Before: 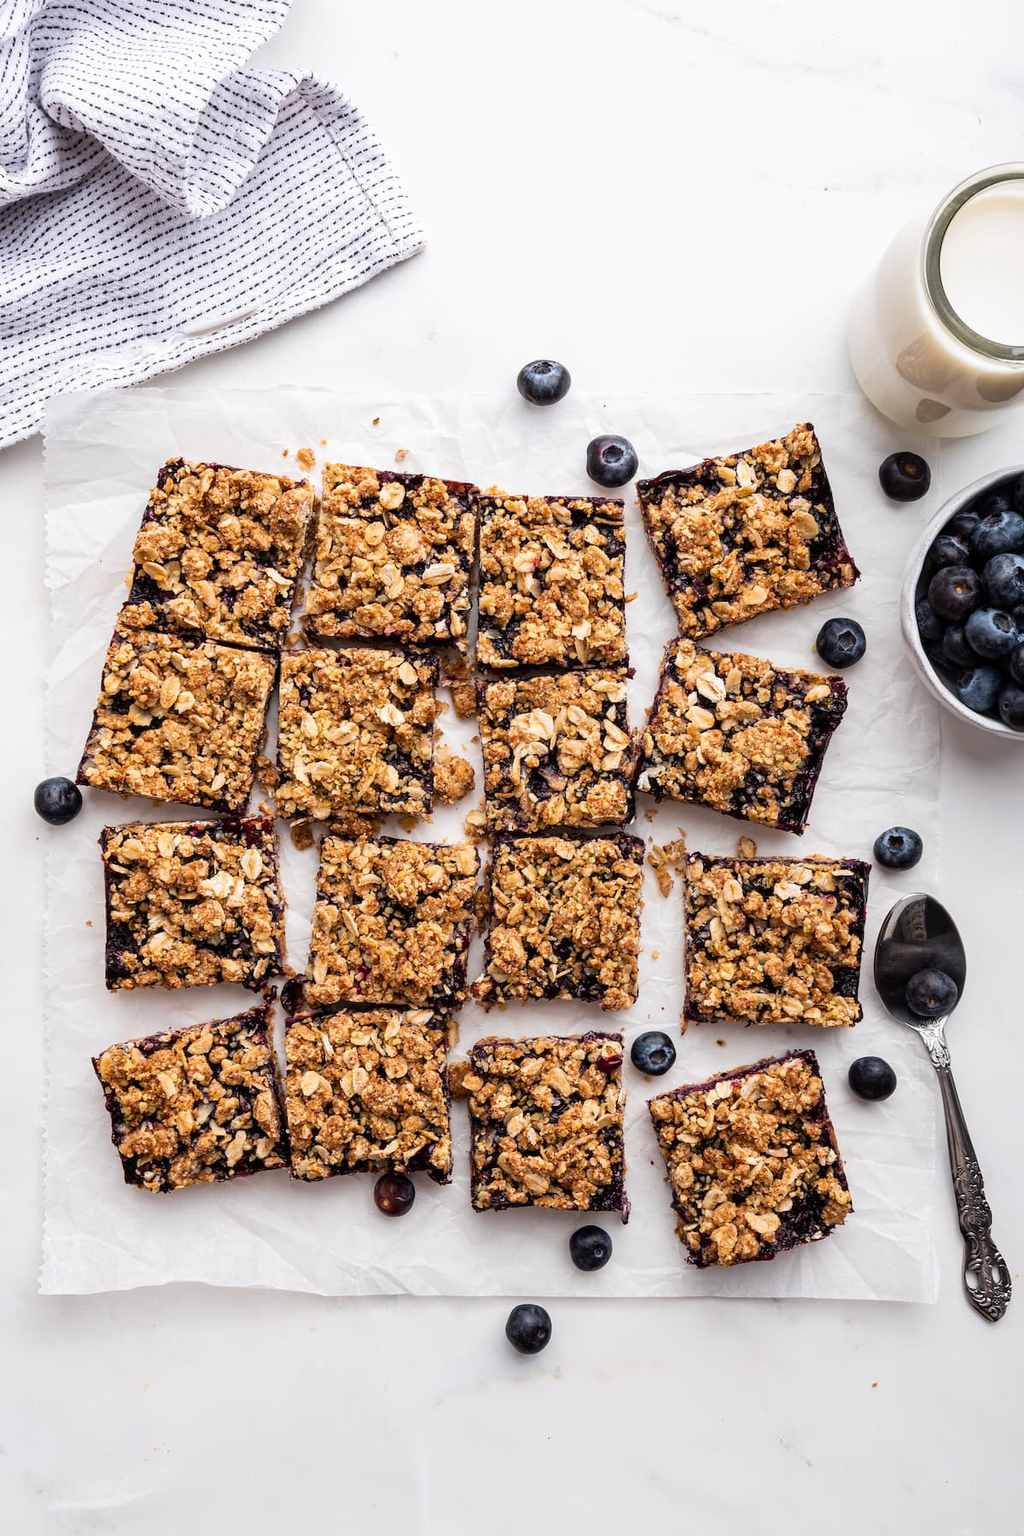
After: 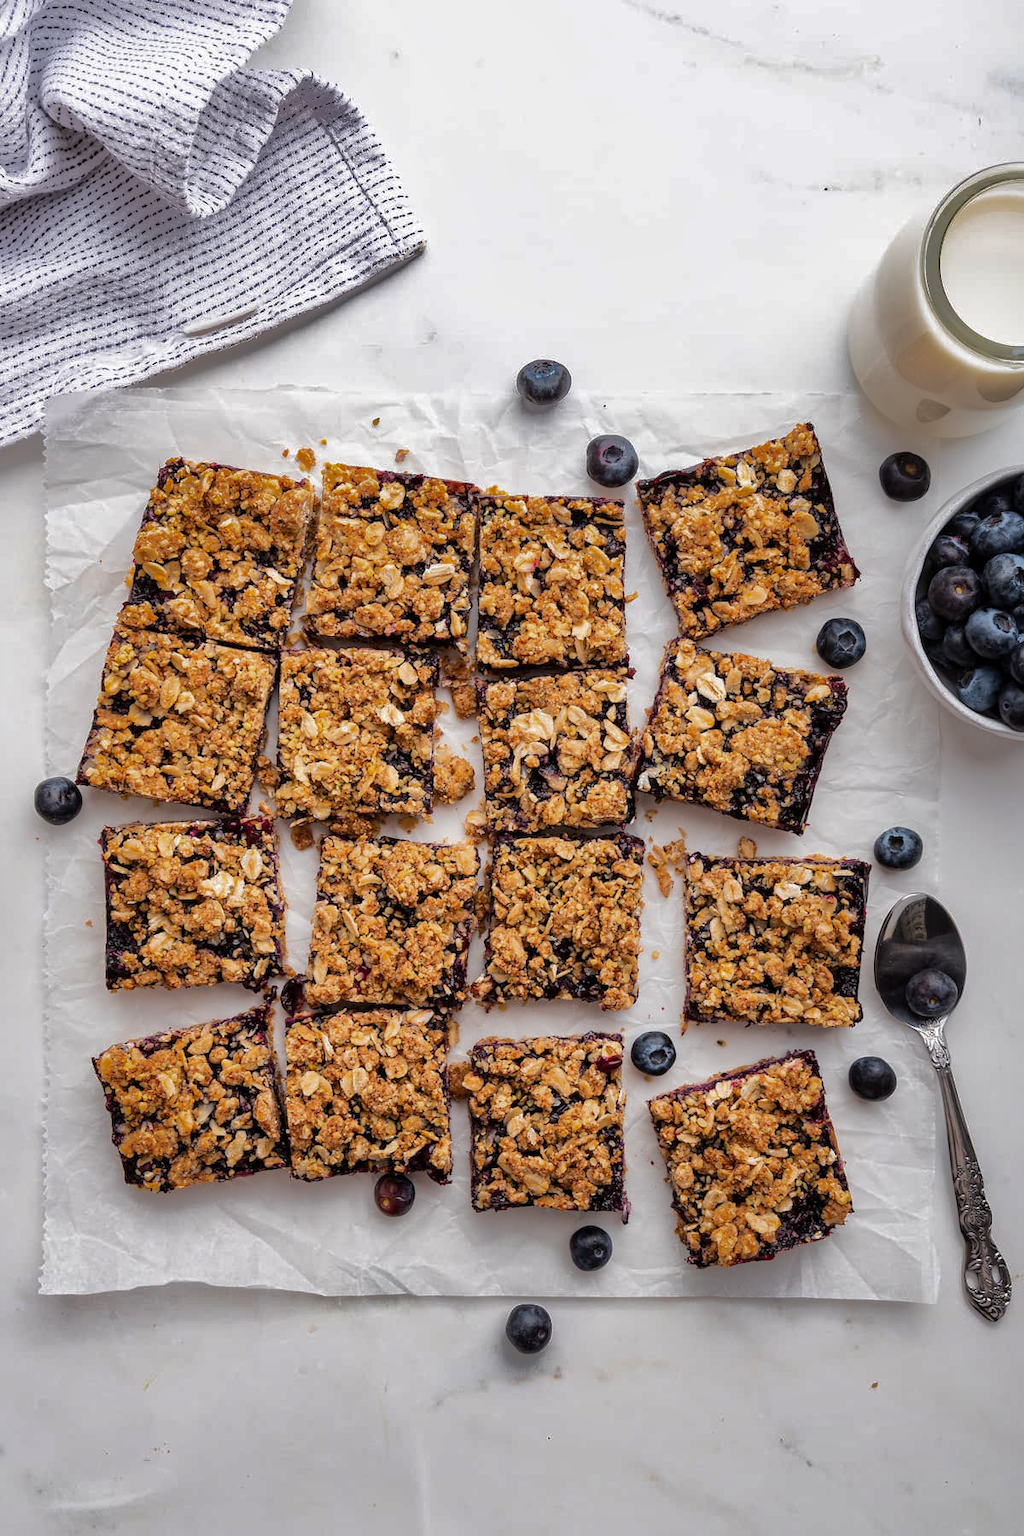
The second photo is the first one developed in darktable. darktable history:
shadows and highlights: shadows 25.87, highlights -70.82
